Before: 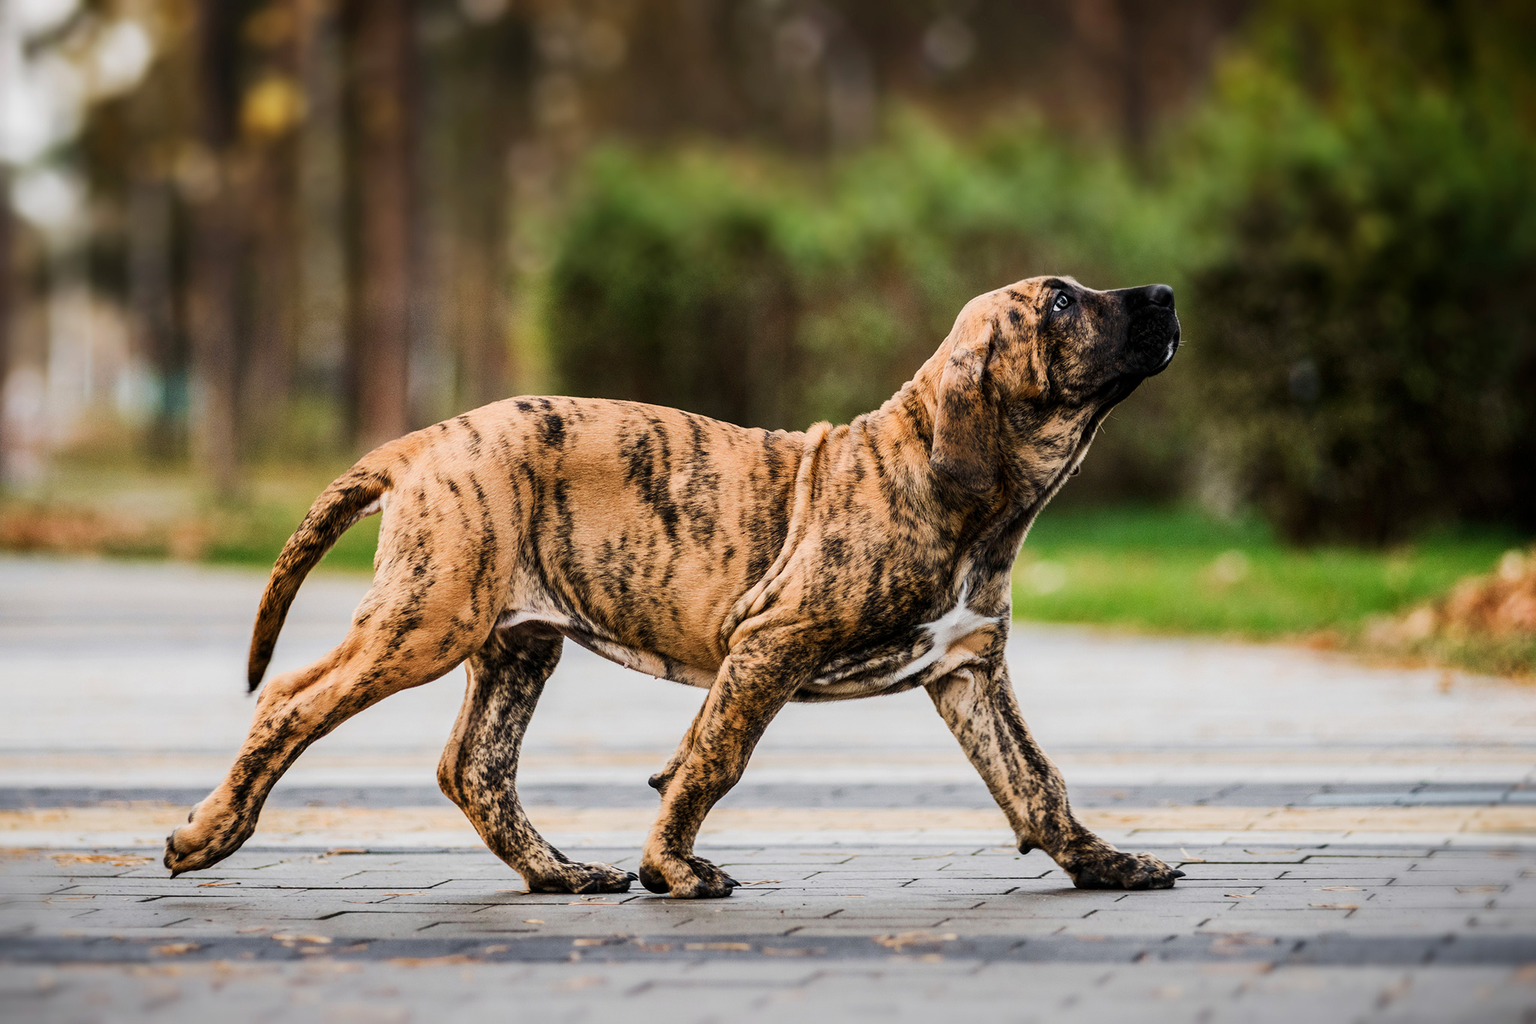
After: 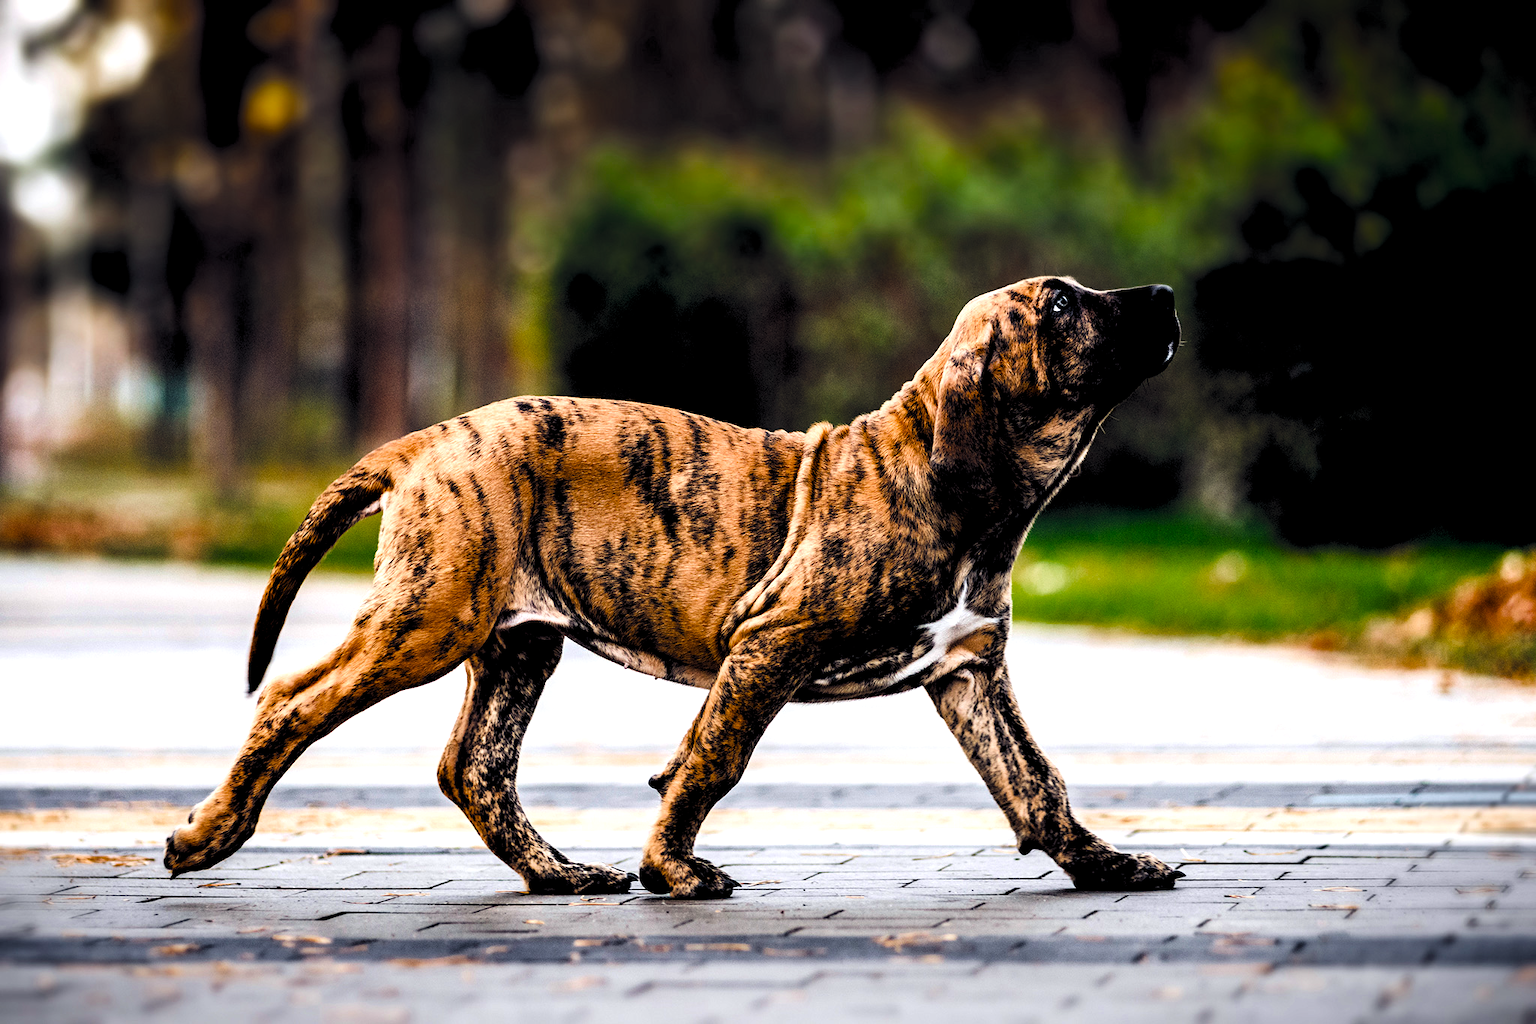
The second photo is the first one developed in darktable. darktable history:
exposure: black level correction 0.005, exposure 0.002 EV, compensate highlight preservation false
levels: levels [0.129, 0.519, 0.867]
color balance rgb: highlights gain › luminance 14.756%, global offset › luminance -0.272%, global offset › chroma 0.313%, global offset › hue 259.96°, perceptual saturation grading › global saturation 31.141%, saturation formula JzAzBz (2021)
